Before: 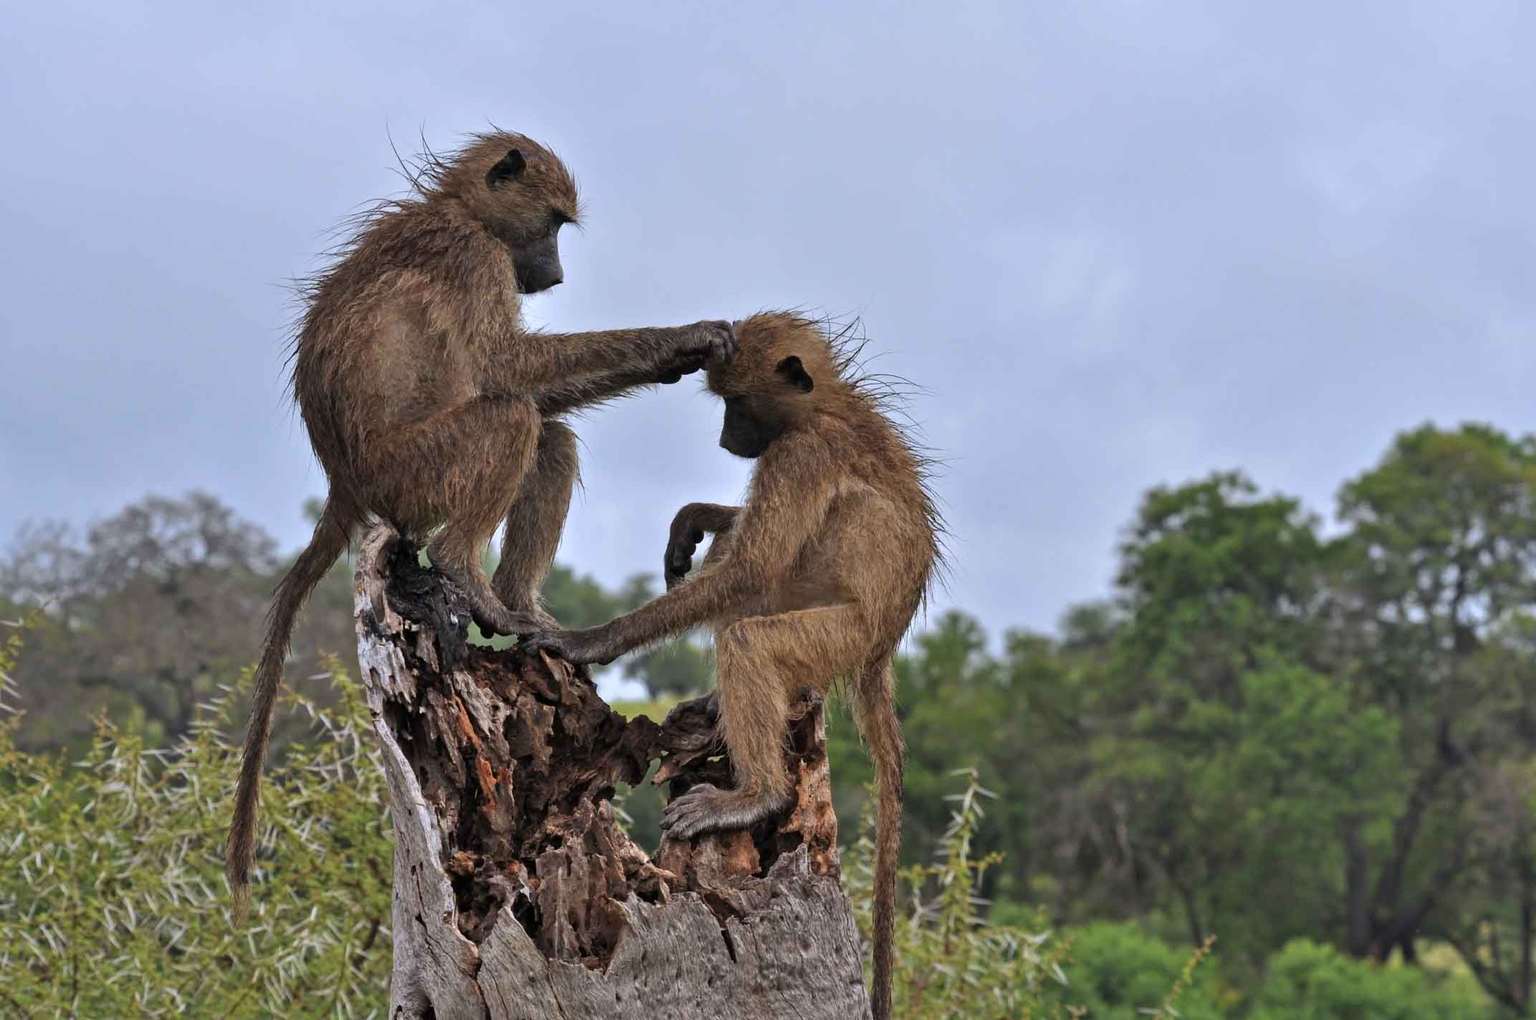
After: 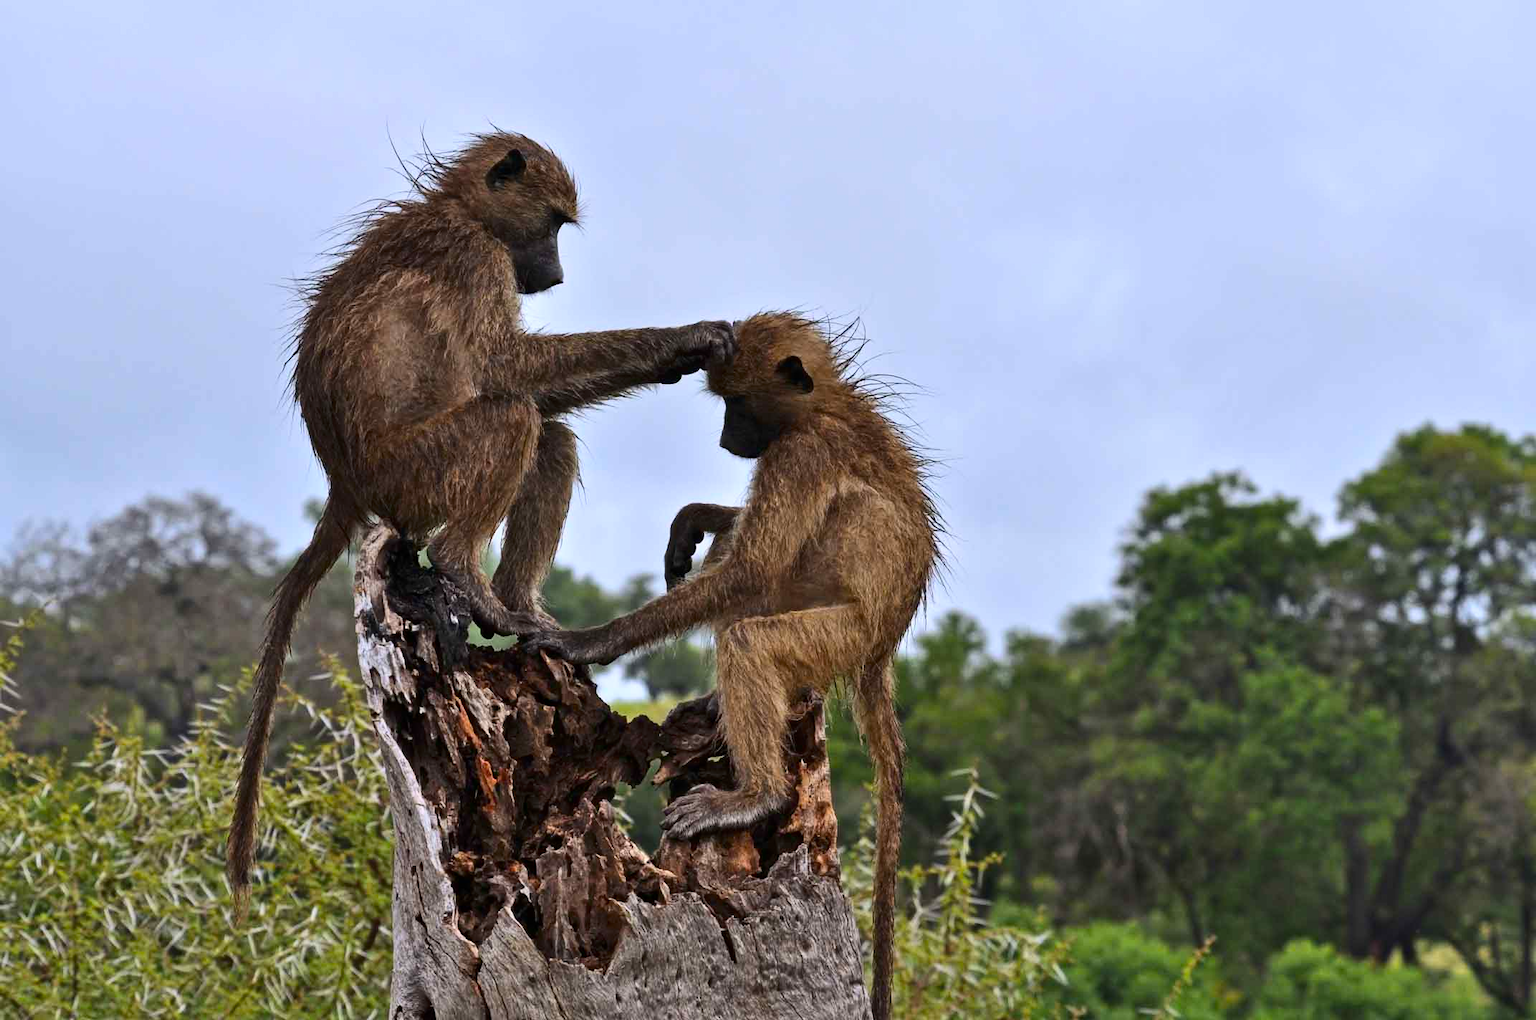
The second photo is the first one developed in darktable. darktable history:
contrast brightness saturation: contrast 0.22
color balance: output saturation 120%
